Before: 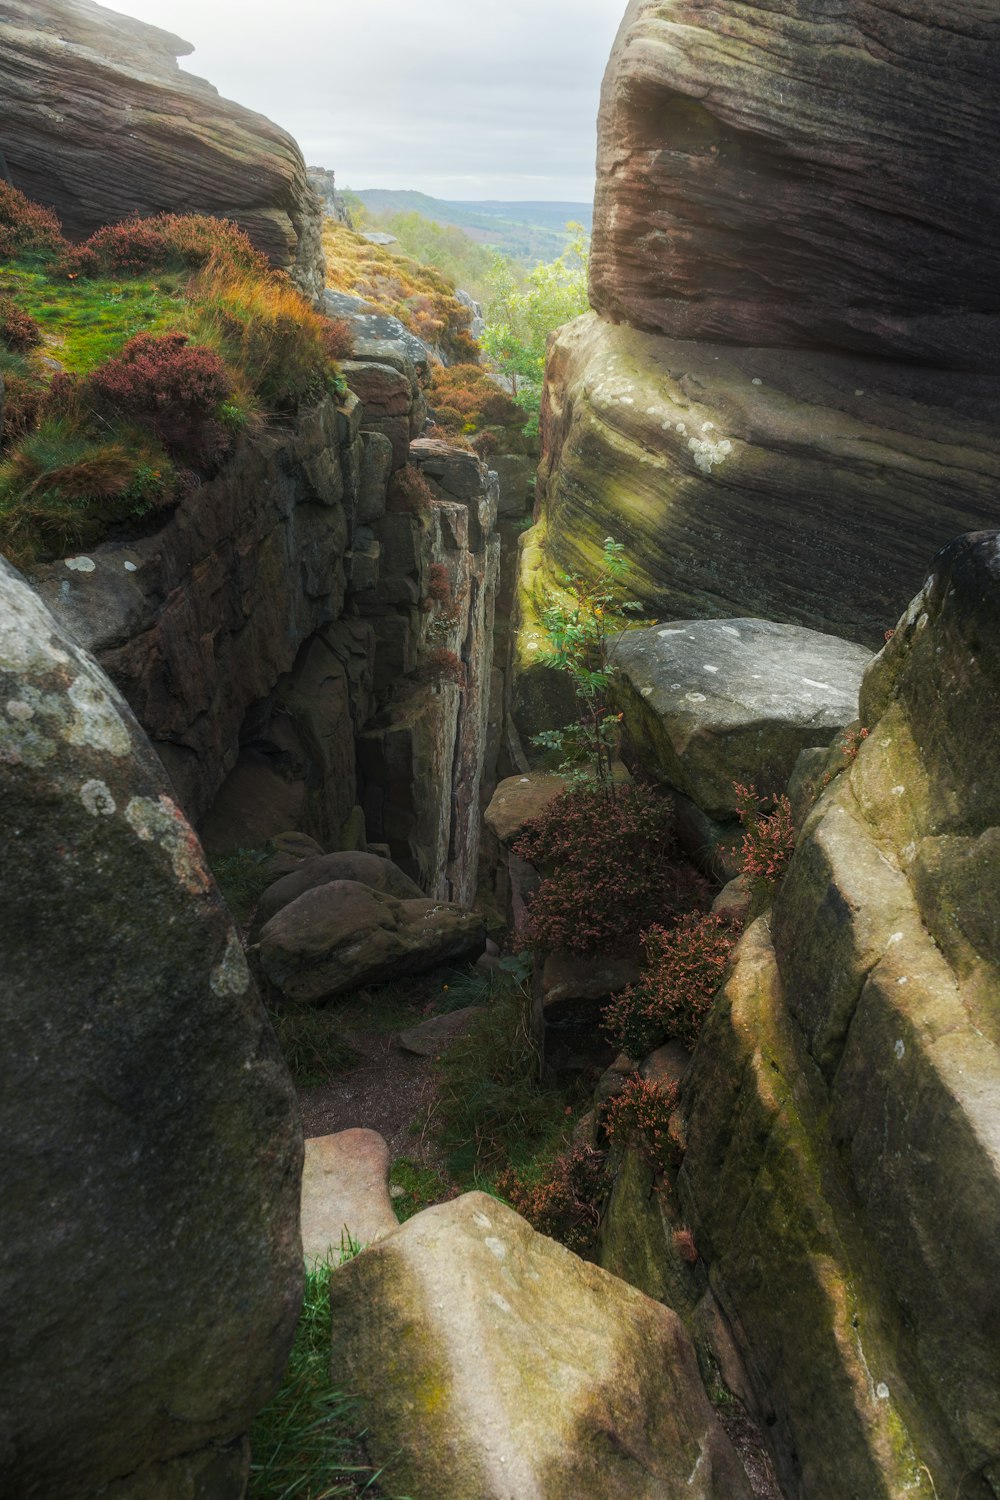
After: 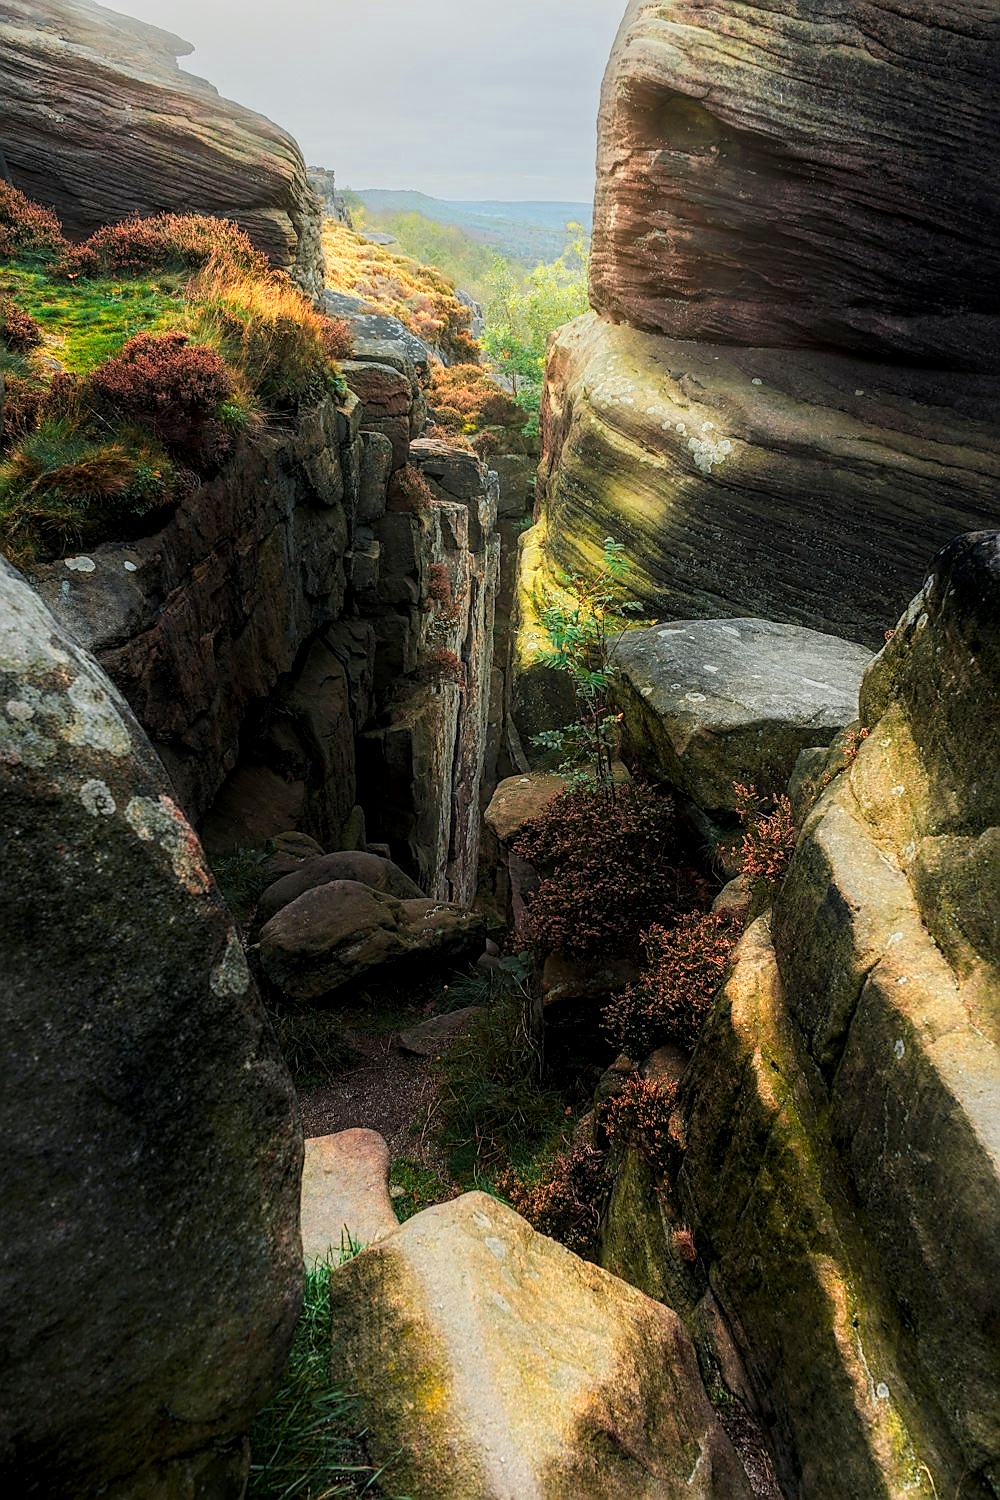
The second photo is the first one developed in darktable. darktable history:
exposure: compensate exposure bias true, compensate highlight preservation false
filmic rgb: black relative exposure -8.78 EV, white relative exposure 4.98 EV, threshold 5.95 EV, target black luminance 0%, hardness 3.76, latitude 65.99%, contrast 0.824, shadows ↔ highlights balance 19.99%, add noise in highlights 0, color science v3 (2019), use custom middle-gray values true, contrast in highlights soft, enable highlight reconstruction true
local contrast: on, module defaults
color zones: curves: ch0 [(0.018, 0.548) (0.197, 0.654) (0.425, 0.447) (0.605, 0.658) (0.732, 0.579)]; ch1 [(0.105, 0.531) (0.224, 0.531) (0.386, 0.39) (0.618, 0.456) (0.732, 0.456) (0.956, 0.421)]; ch2 [(0.039, 0.583) (0.215, 0.465) (0.399, 0.544) (0.465, 0.548) (0.614, 0.447) (0.724, 0.43) (0.882, 0.623) (0.956, 0.632)]
contrast brightness saturation: contrast 0.174, saturation 0.308
tone equalizer: smoothing diameter 25%, edges refinement/feathering 6.71, preserve details guided filter
sharpen: radius 1.429, amount 1.236, threshold 0.728
shadows and highlights: radius 92.89, shadows -15.27, white point adjustment 0.198, highlights 30.83, compress 48.52%, soften with gaussian
